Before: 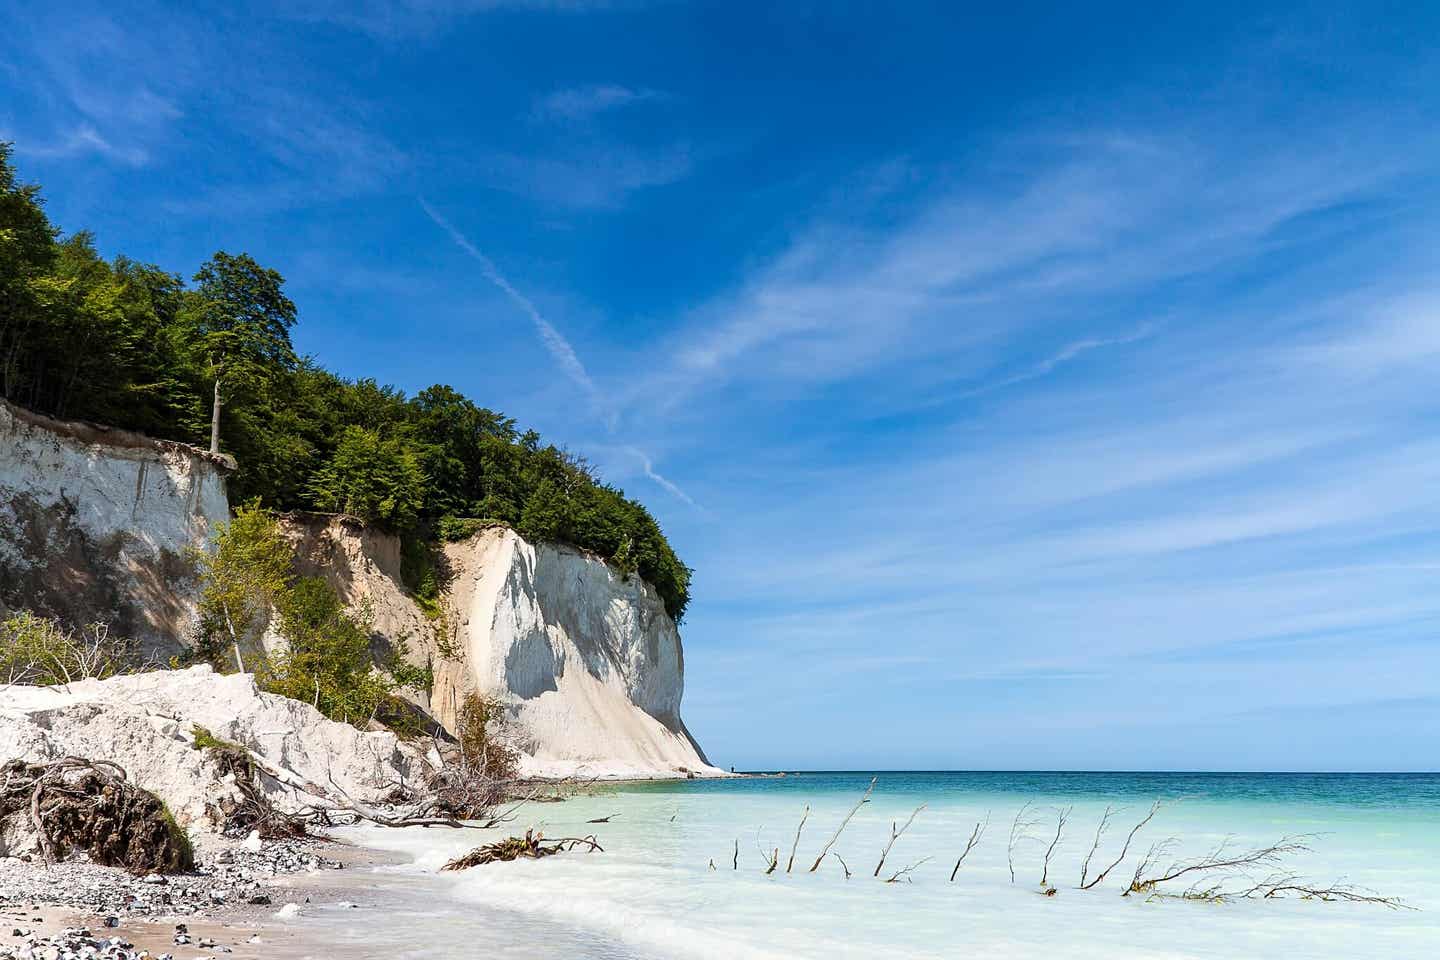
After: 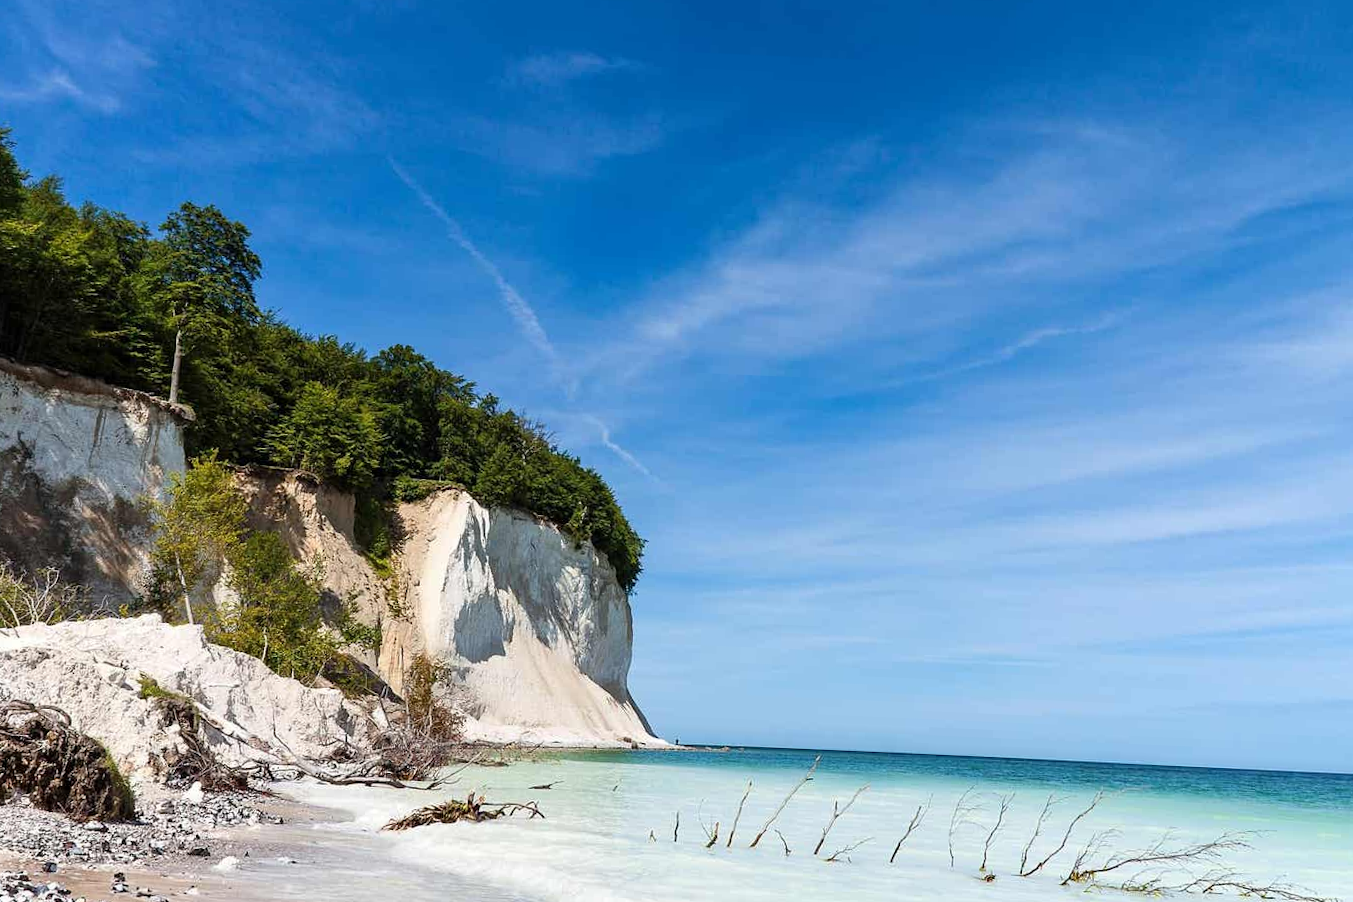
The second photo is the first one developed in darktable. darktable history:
crop and rotate: angle -2.48°
